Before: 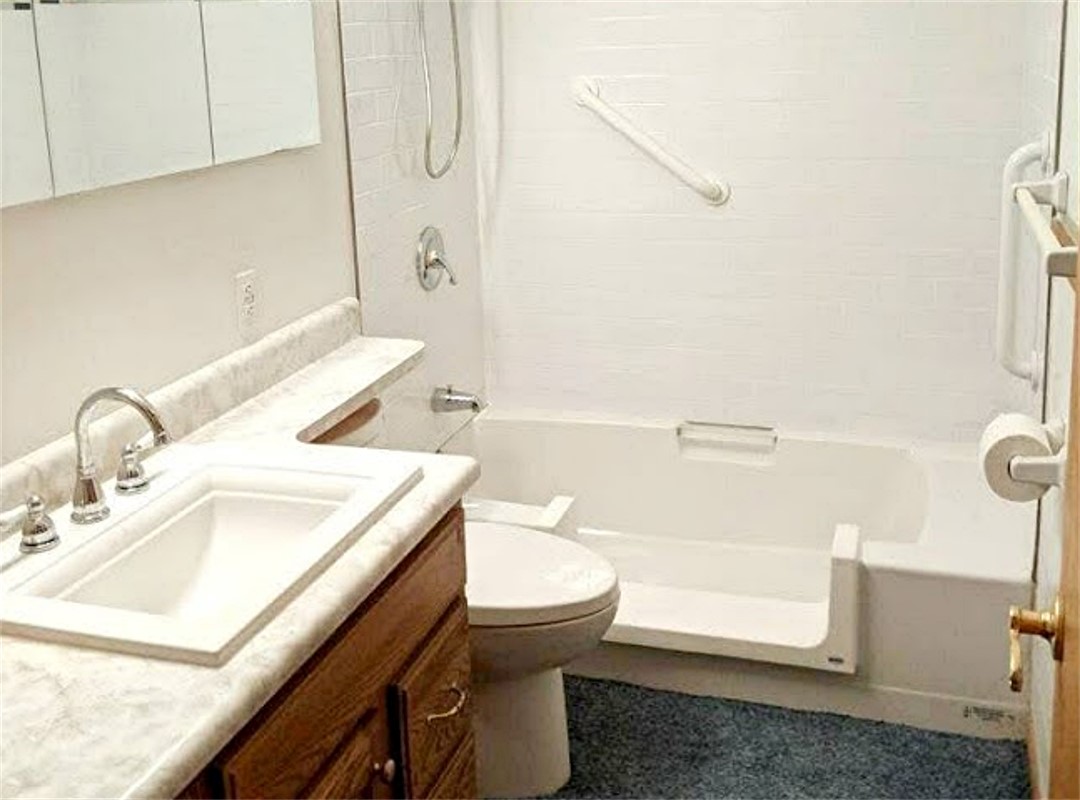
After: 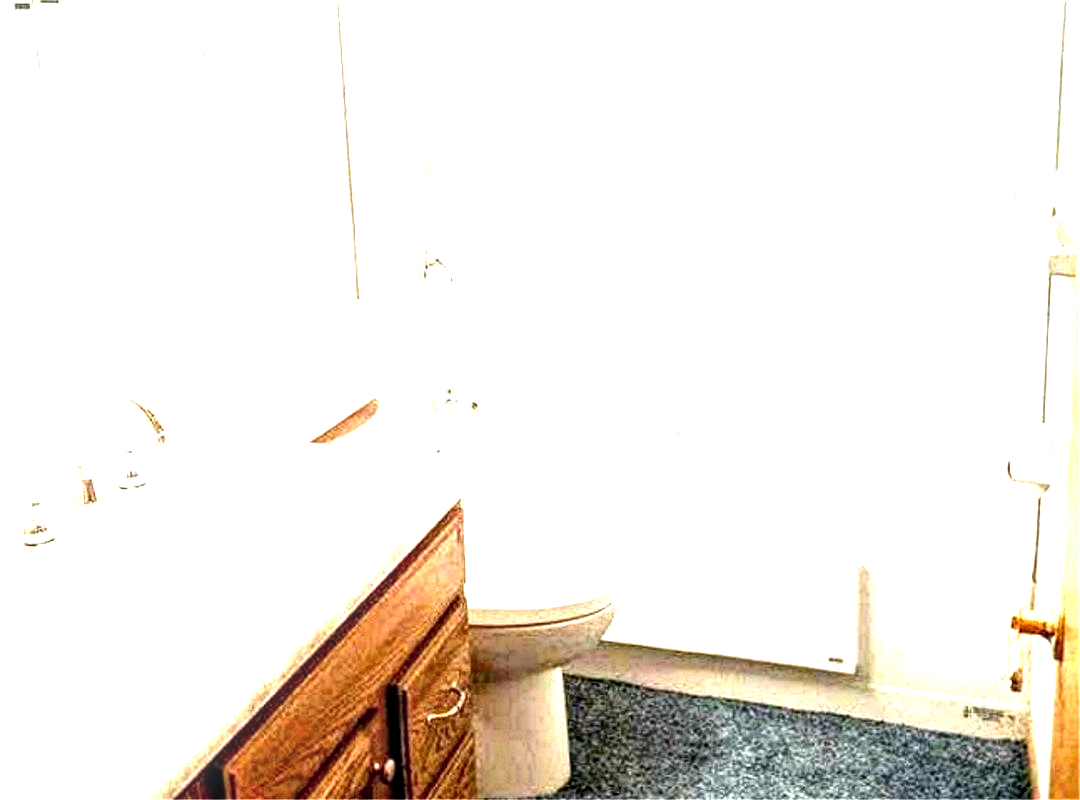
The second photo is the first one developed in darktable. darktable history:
local contrast: detail 160%
levels: levels [0, 0.281, 0.562]
